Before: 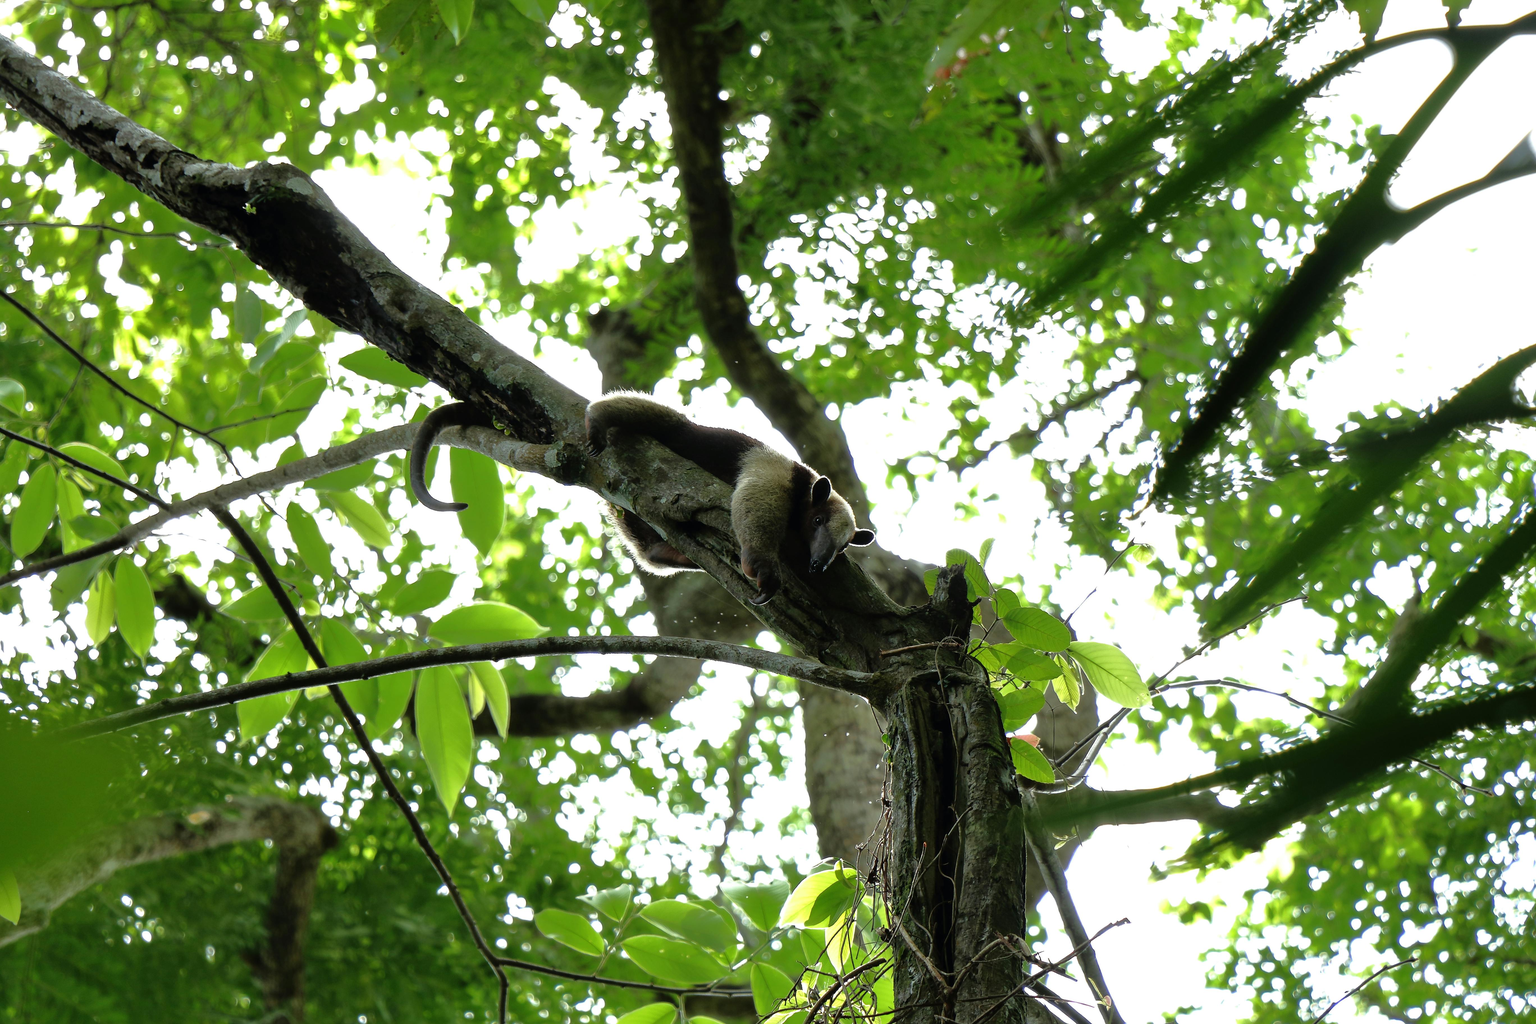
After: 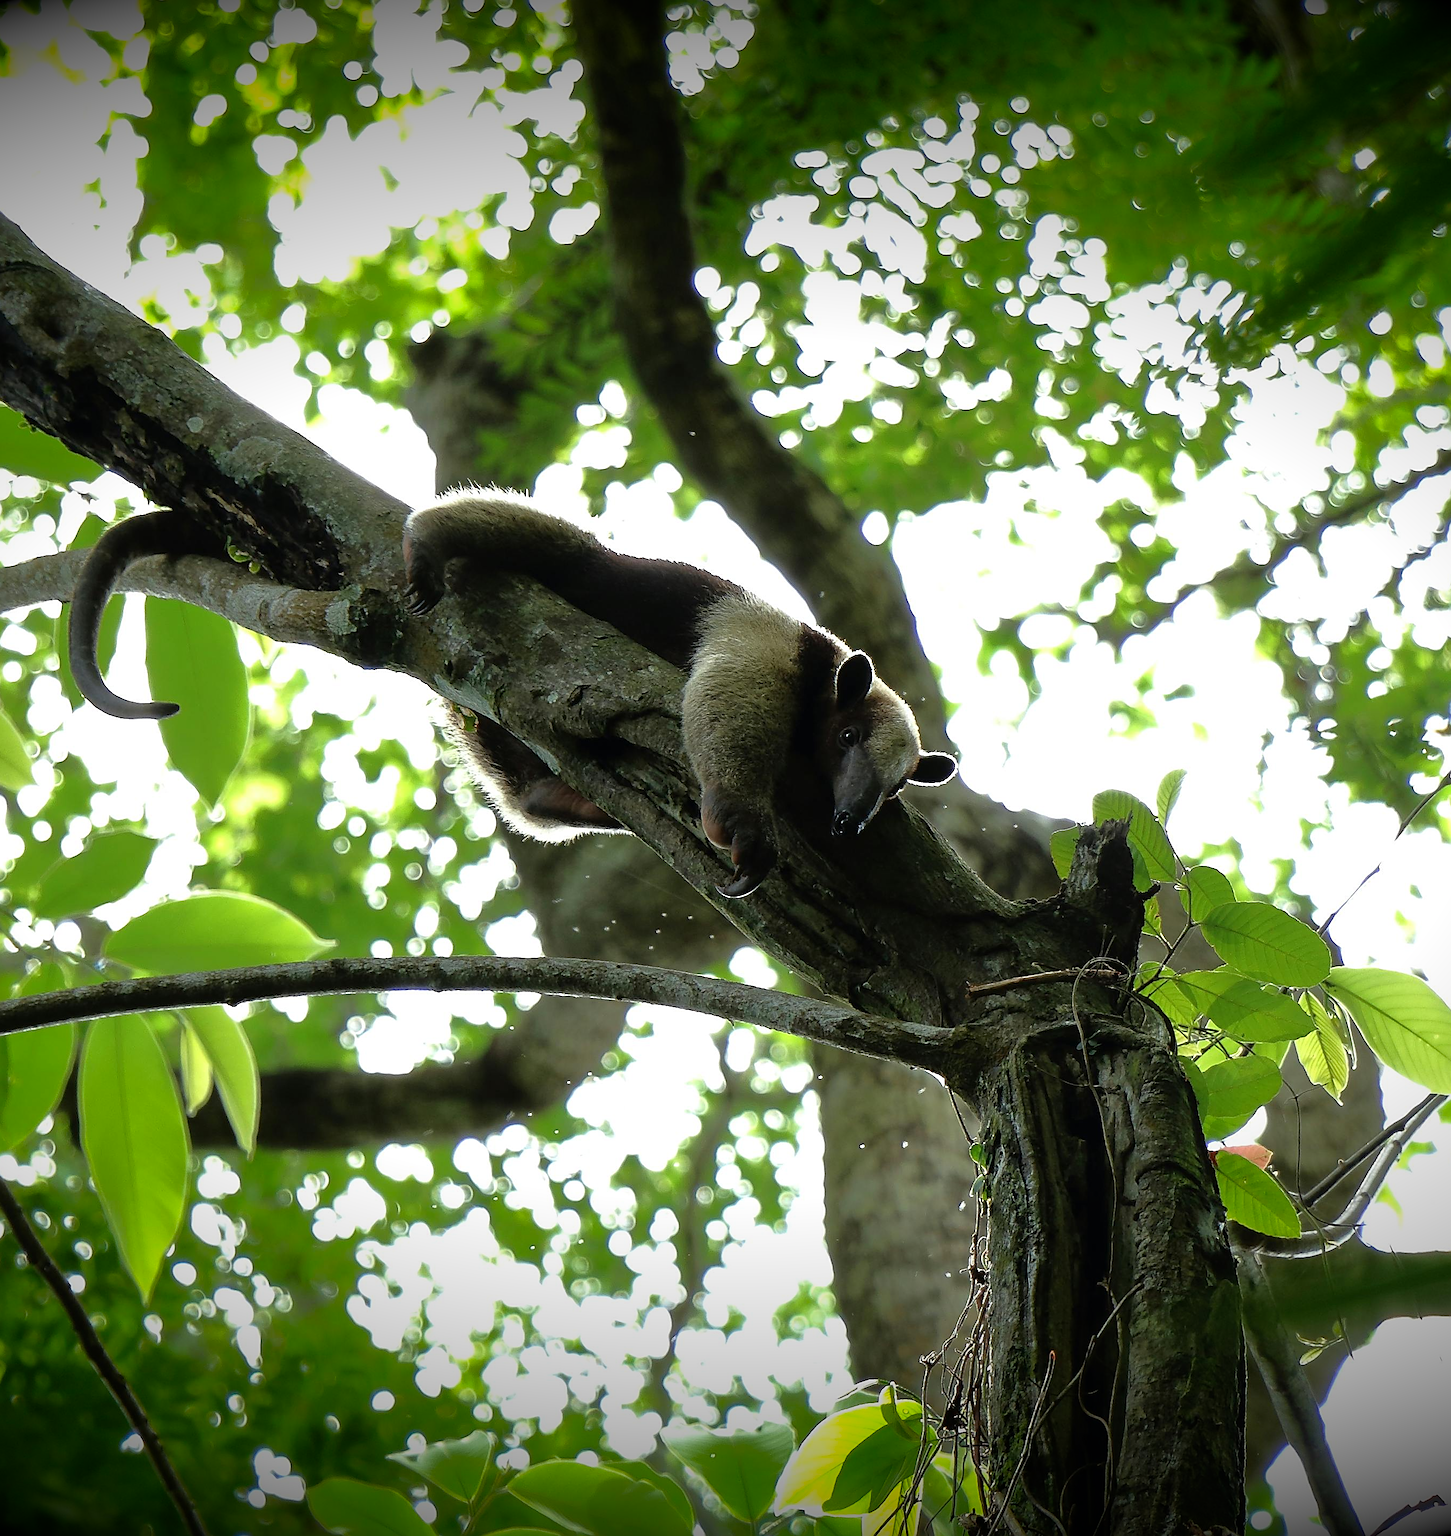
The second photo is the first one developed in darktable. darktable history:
sharpen: on, module defaults
exposure: compensate highlight preservation false
crop and rotate: angle 0.02°, left 24.353%, top 13.219%, right 26.156%, bottom 8.224%
vignetting: fall-off start 98.29%, fall-off radius 100%, brightness -1, saturation 0.5, width/height ratio 1.428
